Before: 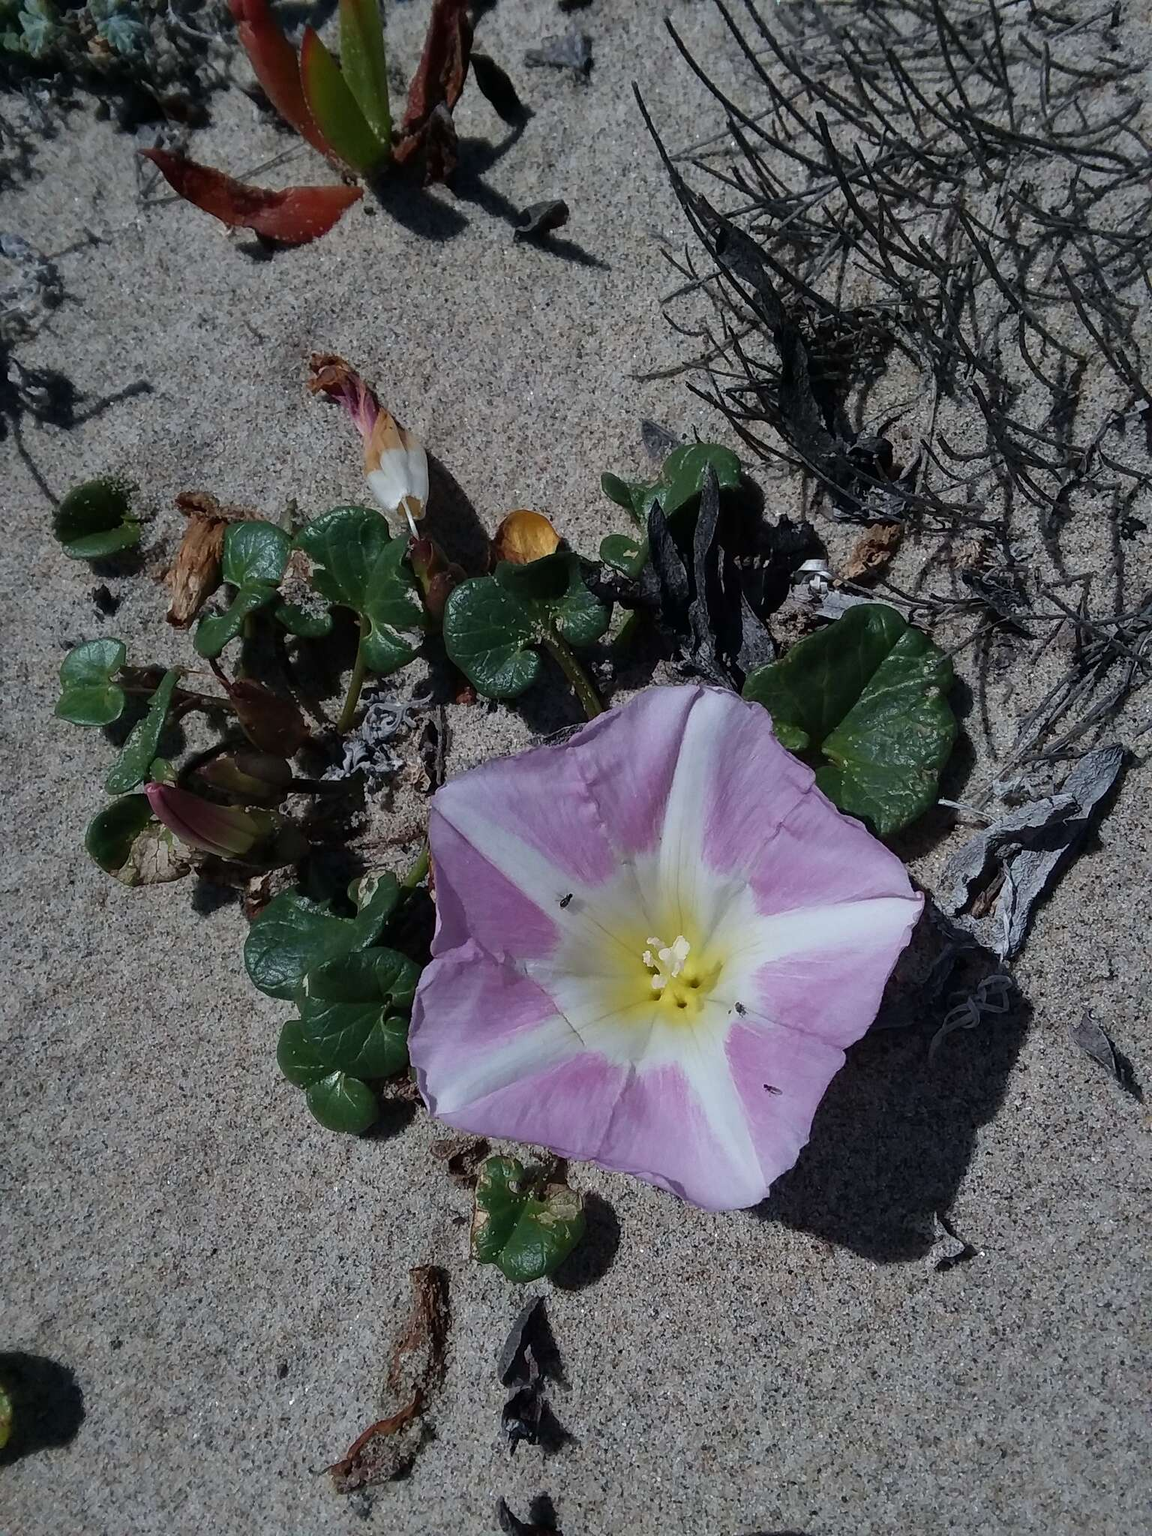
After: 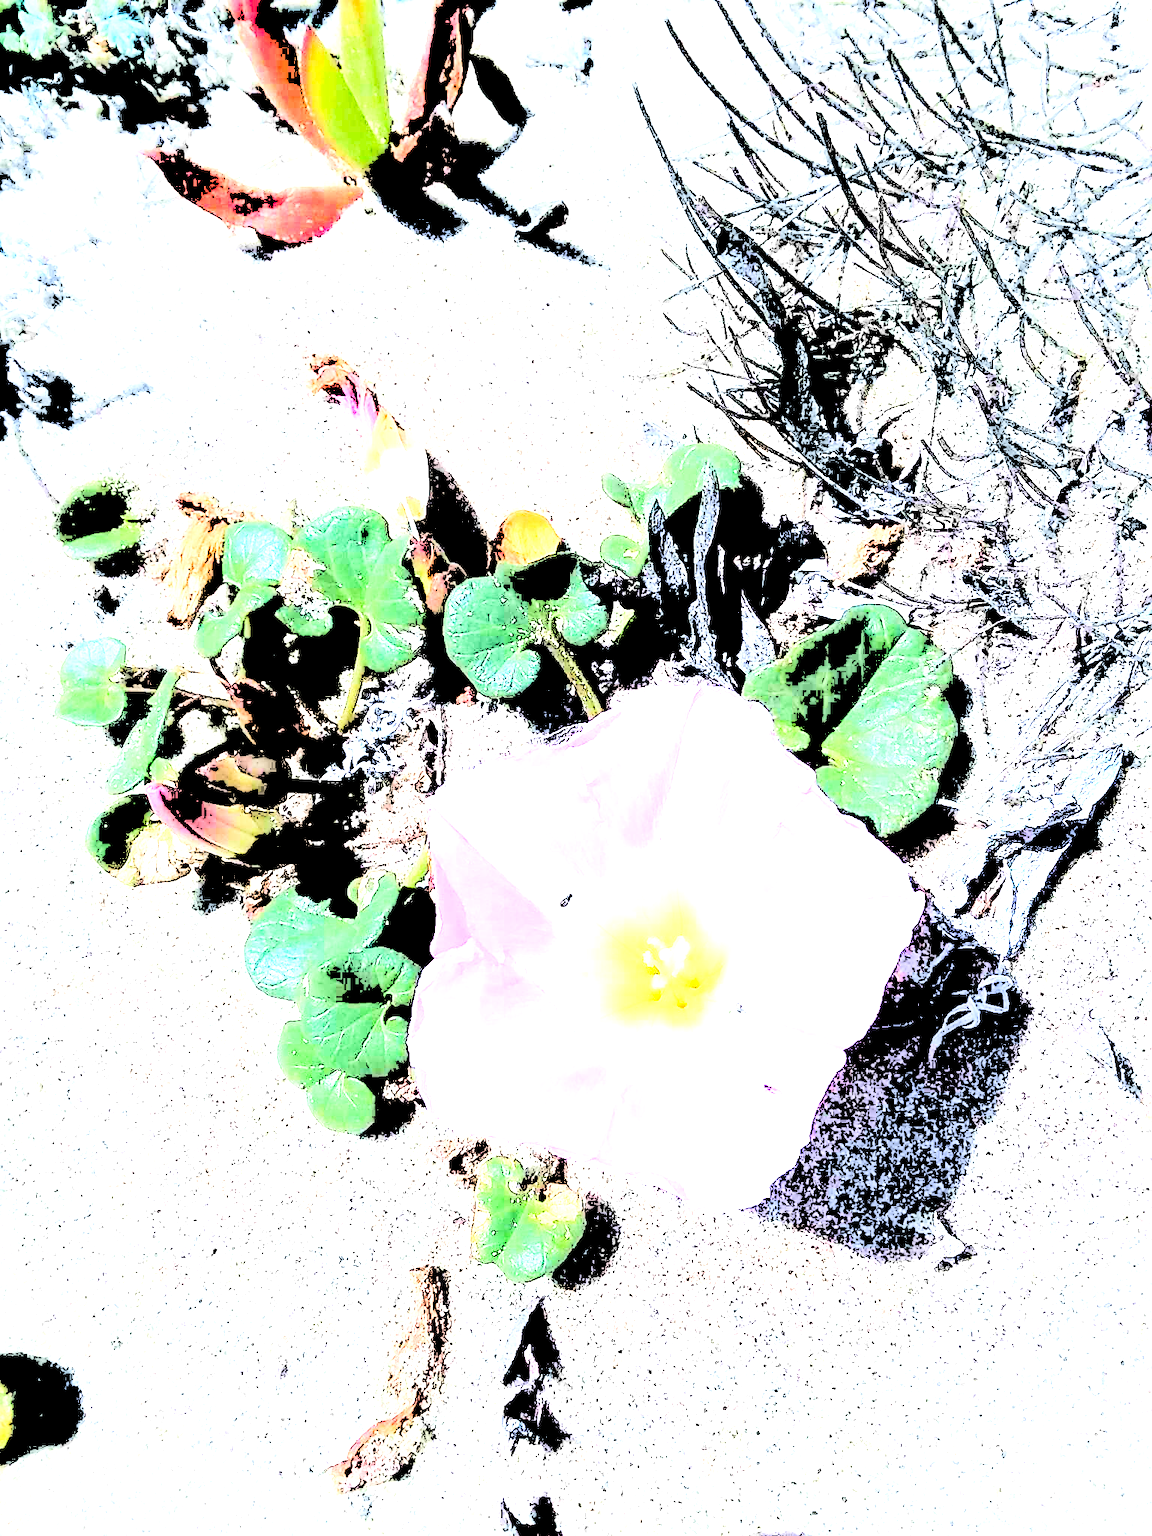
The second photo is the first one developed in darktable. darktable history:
exposure: black level correction 0, exposure 2 EV, compensate highlight preservation false
sharpen: radius 1.864, amount 0.398, threshold 1.271
levels: levels [0.246, 0.246, 0.506]
rotate and perspective: crop left 0, crop top 0
white balance: emerald 1
